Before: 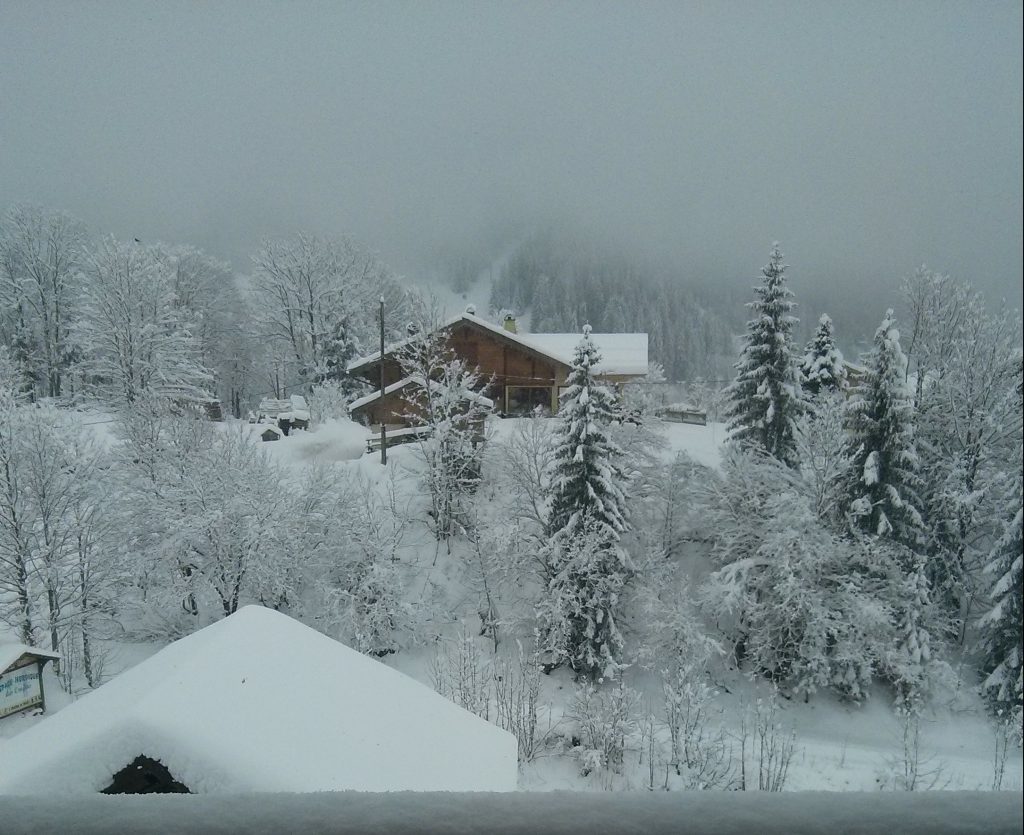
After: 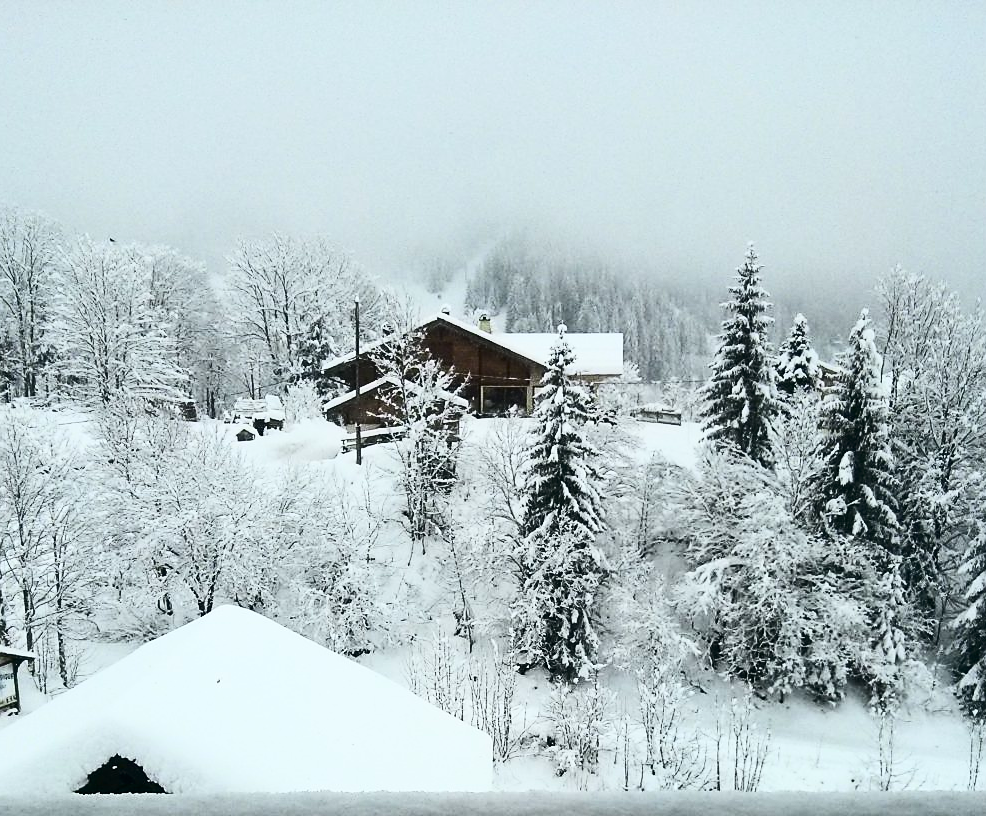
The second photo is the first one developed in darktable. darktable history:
contrast brightness saturation: contrast 0.5, saturation -0.1
crop and rotate: left 2.536%, right 1.107%, bottom 2.246%
sharpen: radius 1.864, amount 0.398, threshold 1.271
exposure: exposure 0.507 EV, compensate highlight preservation false
